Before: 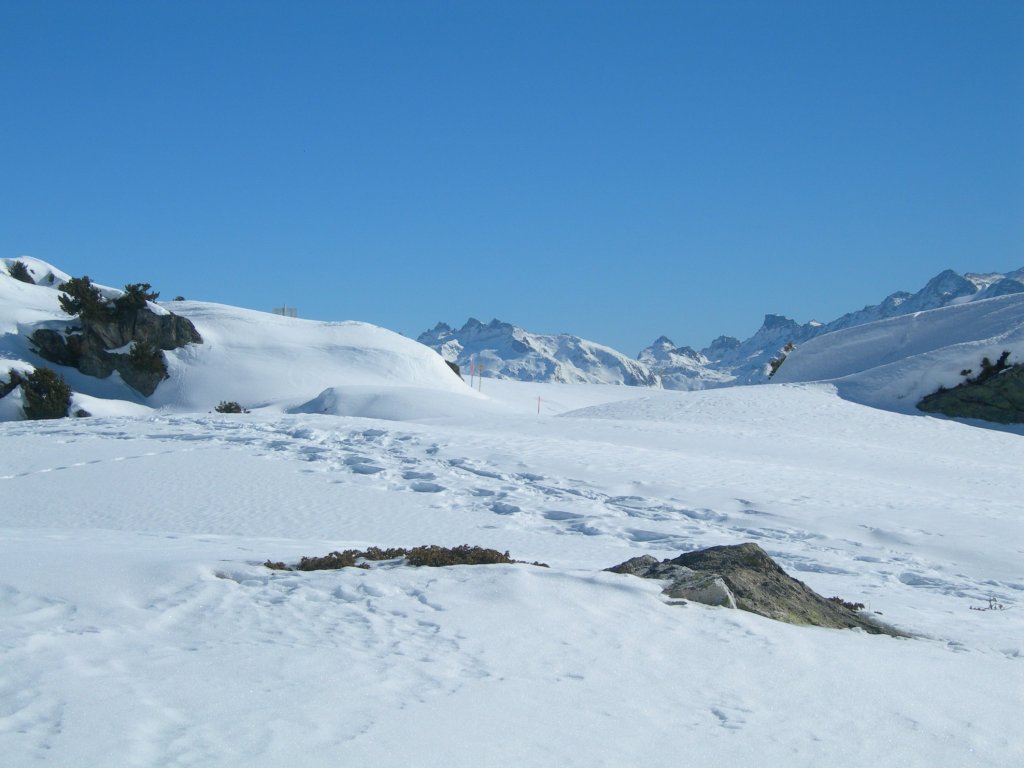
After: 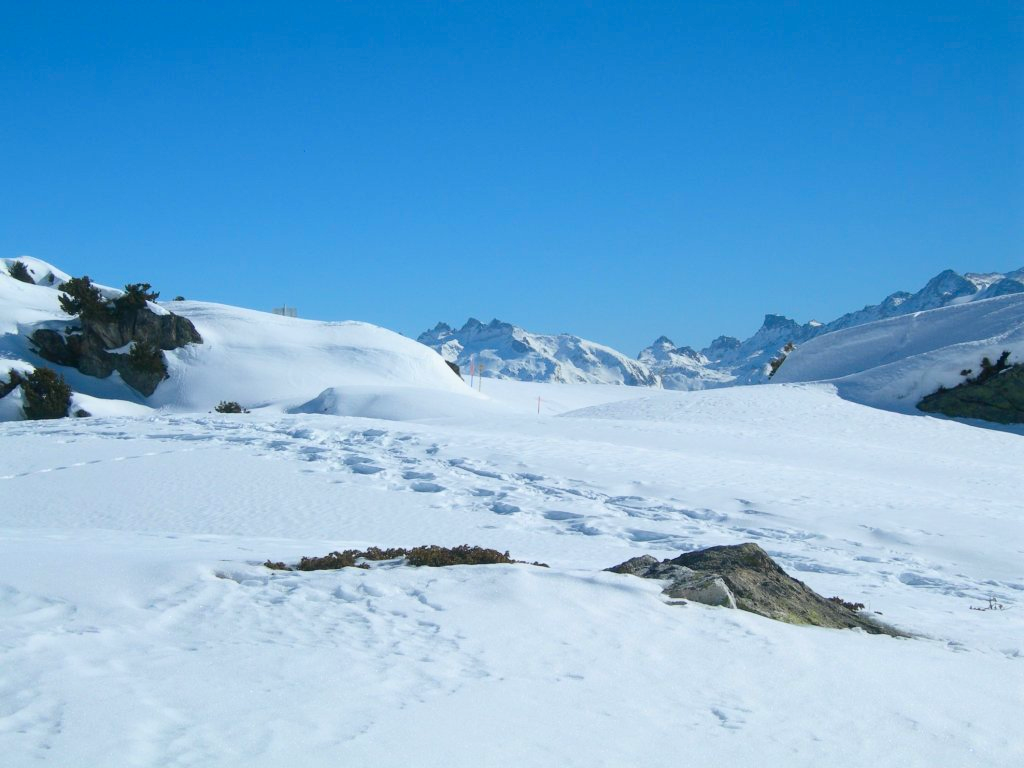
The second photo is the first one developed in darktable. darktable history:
contrast brightness saturation: contrast 0.146, brightness 0.04
color balance rgb: perceptual saturation grading › global saturation 25.351%, global vibrance 9.713%
